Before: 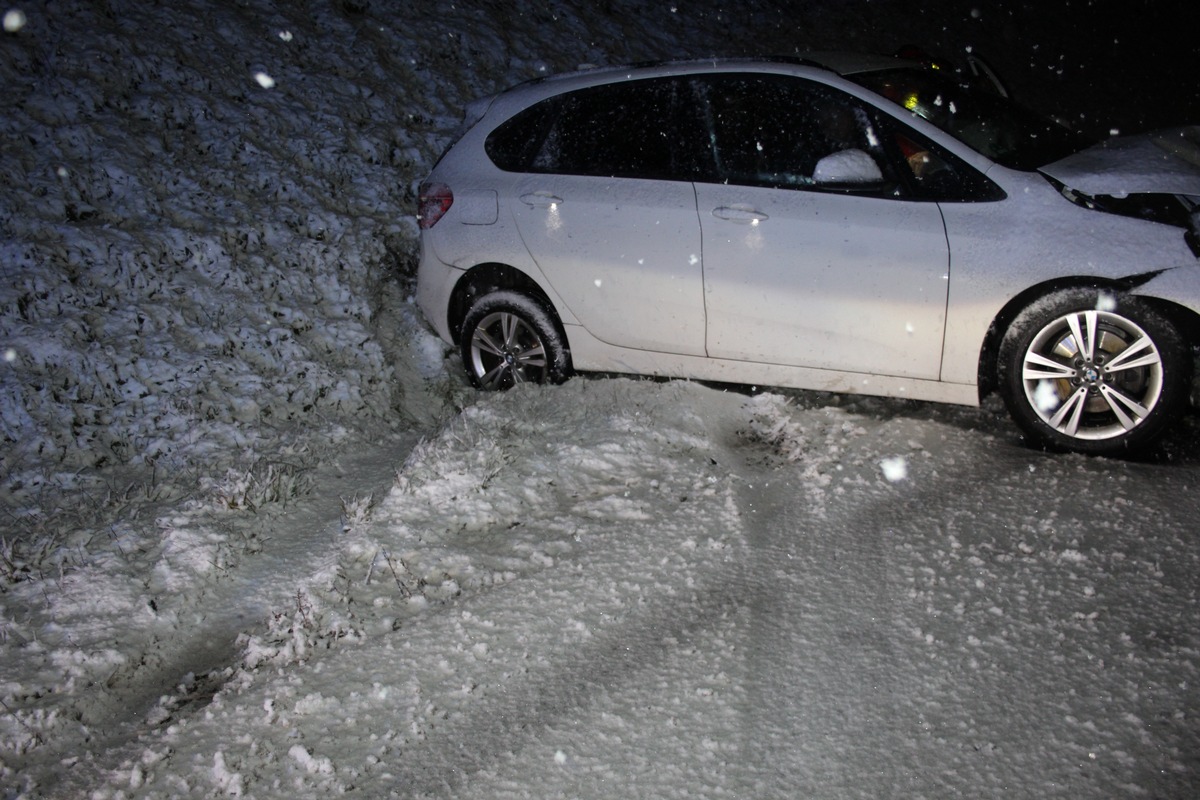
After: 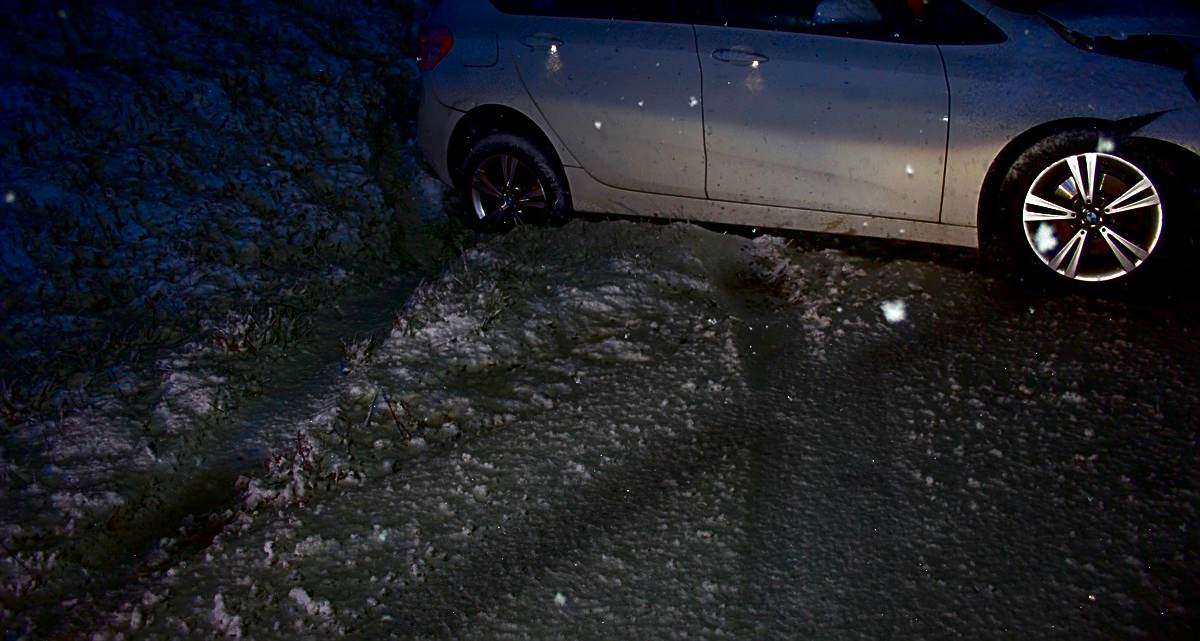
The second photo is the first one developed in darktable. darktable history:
crop and rotate: top 19.788%
sharpen: on, module defaults
contrast brightness saturation: brightness -0.993, saturation 0.981
